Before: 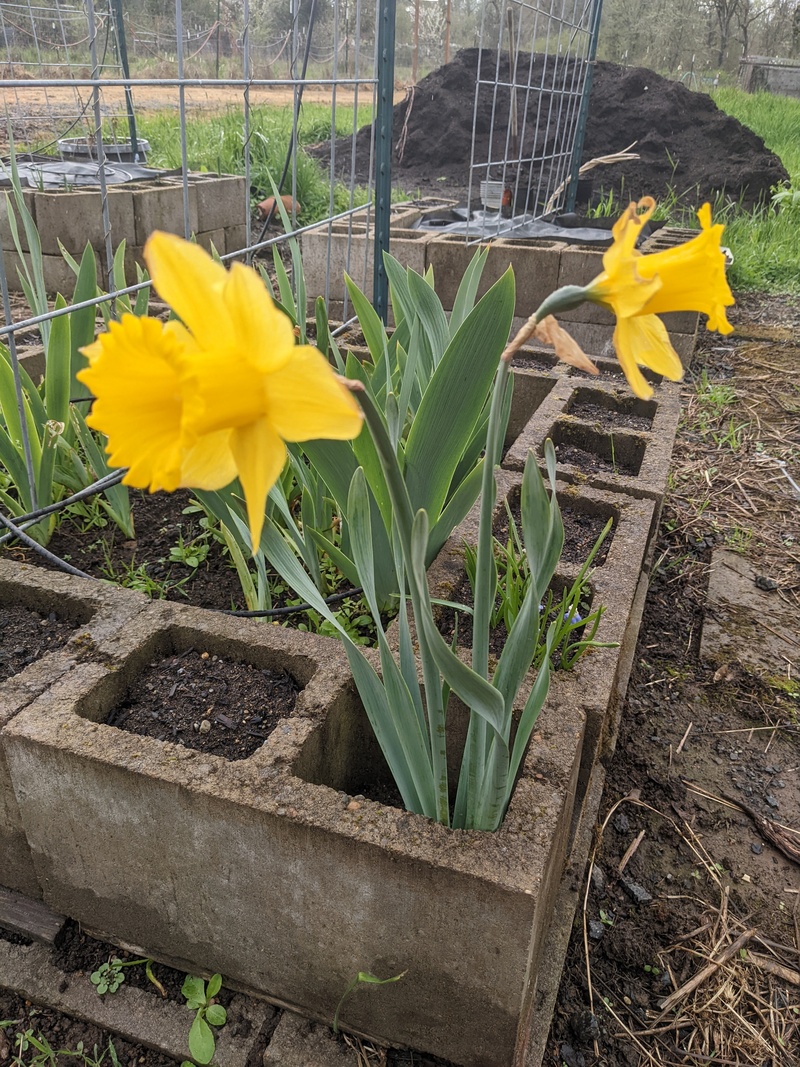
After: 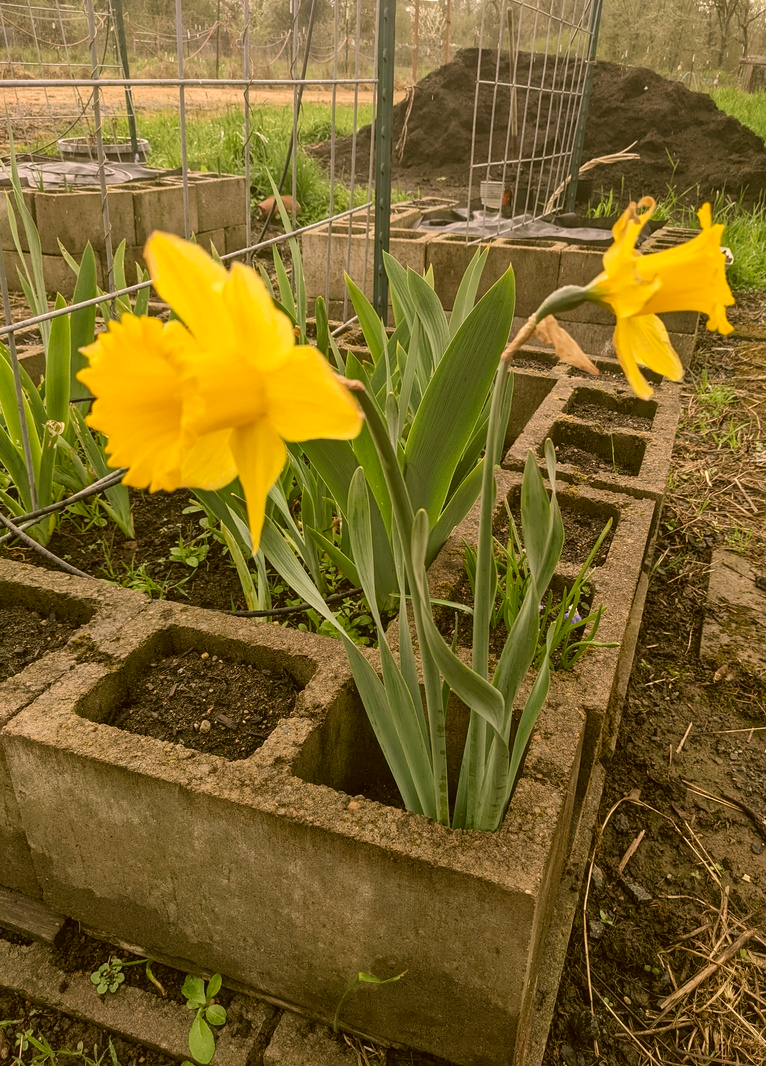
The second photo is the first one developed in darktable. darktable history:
rotate and perspective: automatic cropping original format, crop left 0, crop top 0
velvia: on, module defaults
color correction: highlights a* 8.98, highlights b* 15.09, shadows a* -0.49, shadows b* 26.52
crop: right 4.126%, bottom 0.031%
